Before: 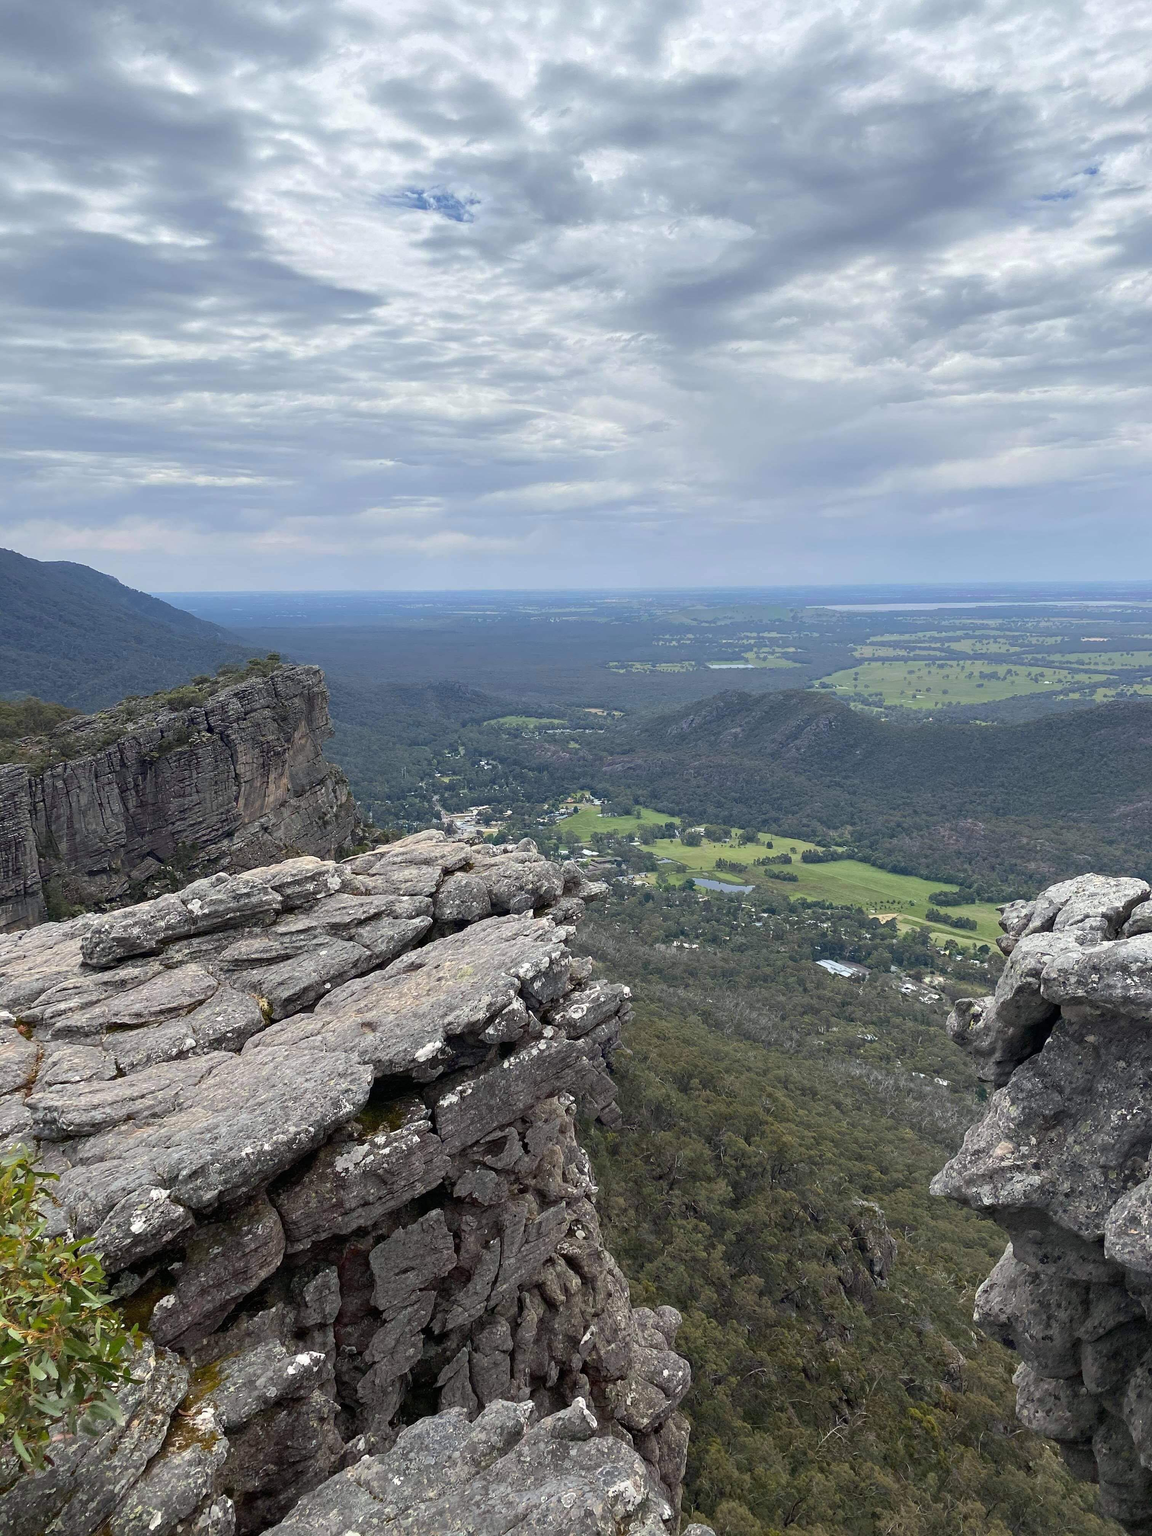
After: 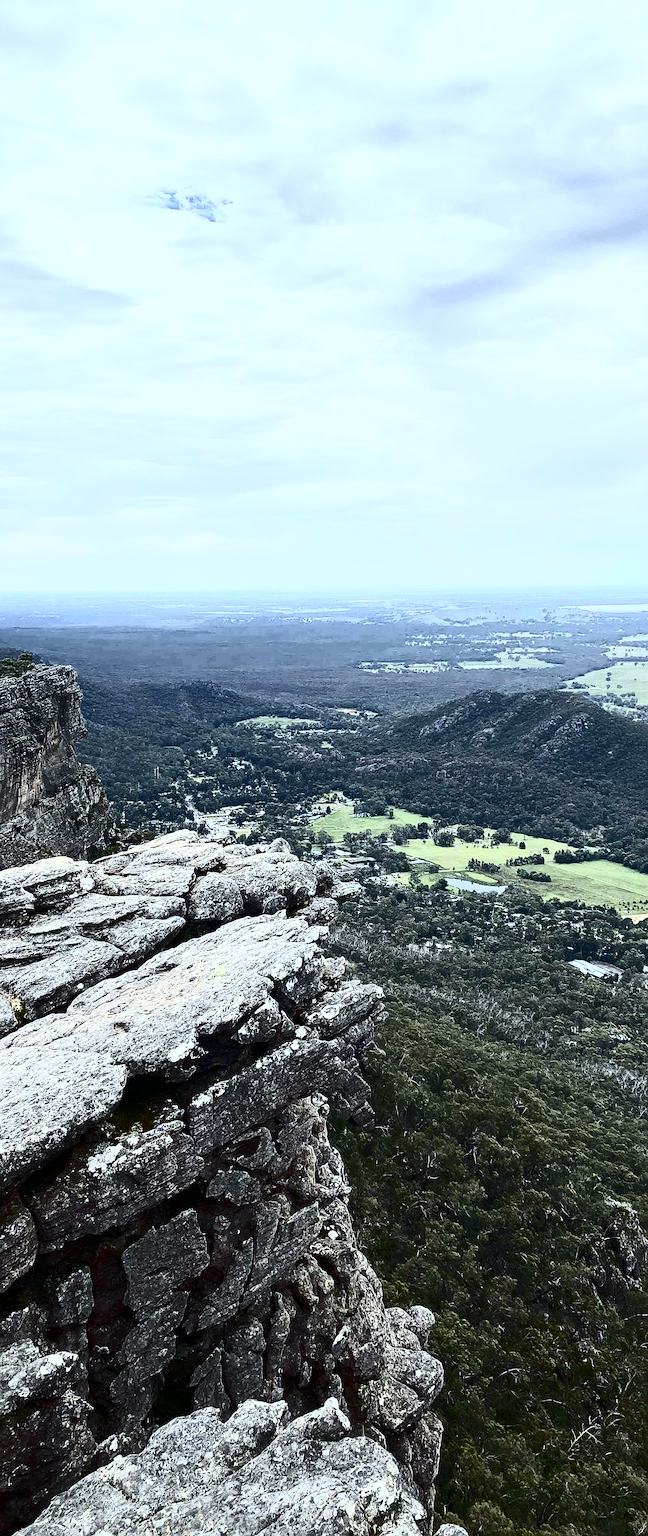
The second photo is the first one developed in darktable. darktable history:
sharpen: on, module defaults
crop: left 21.496%, right 22.254%
contrast brightness saturation: contrast 0.93, brightness 0.2
white balance: red 0.925, blue 1.046
